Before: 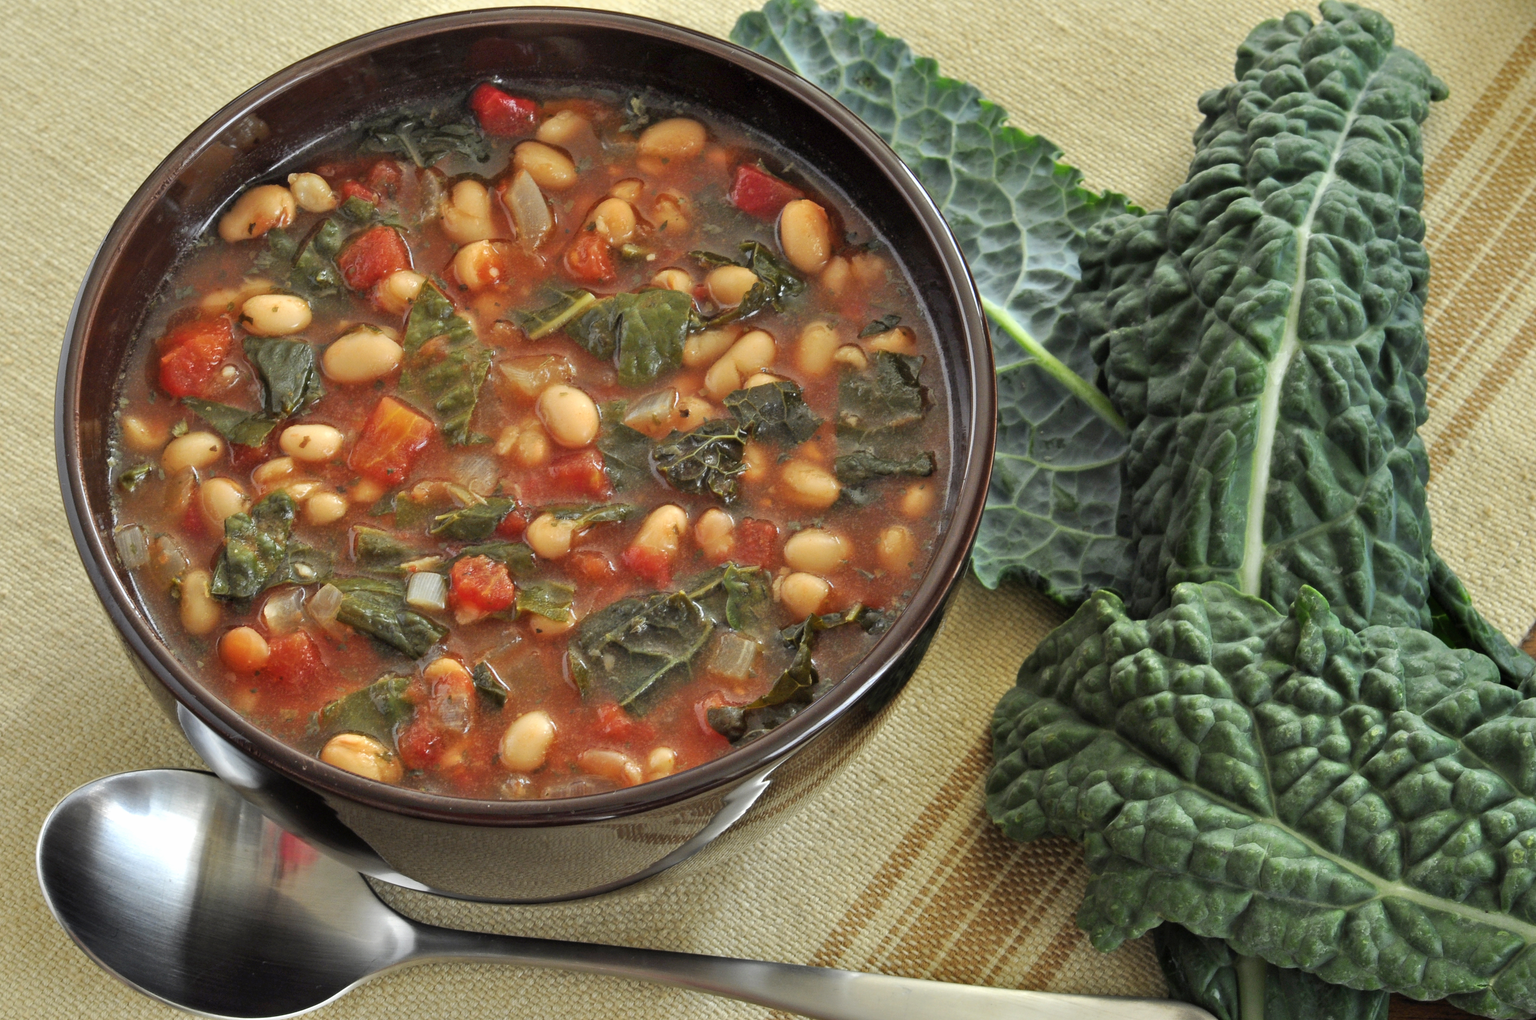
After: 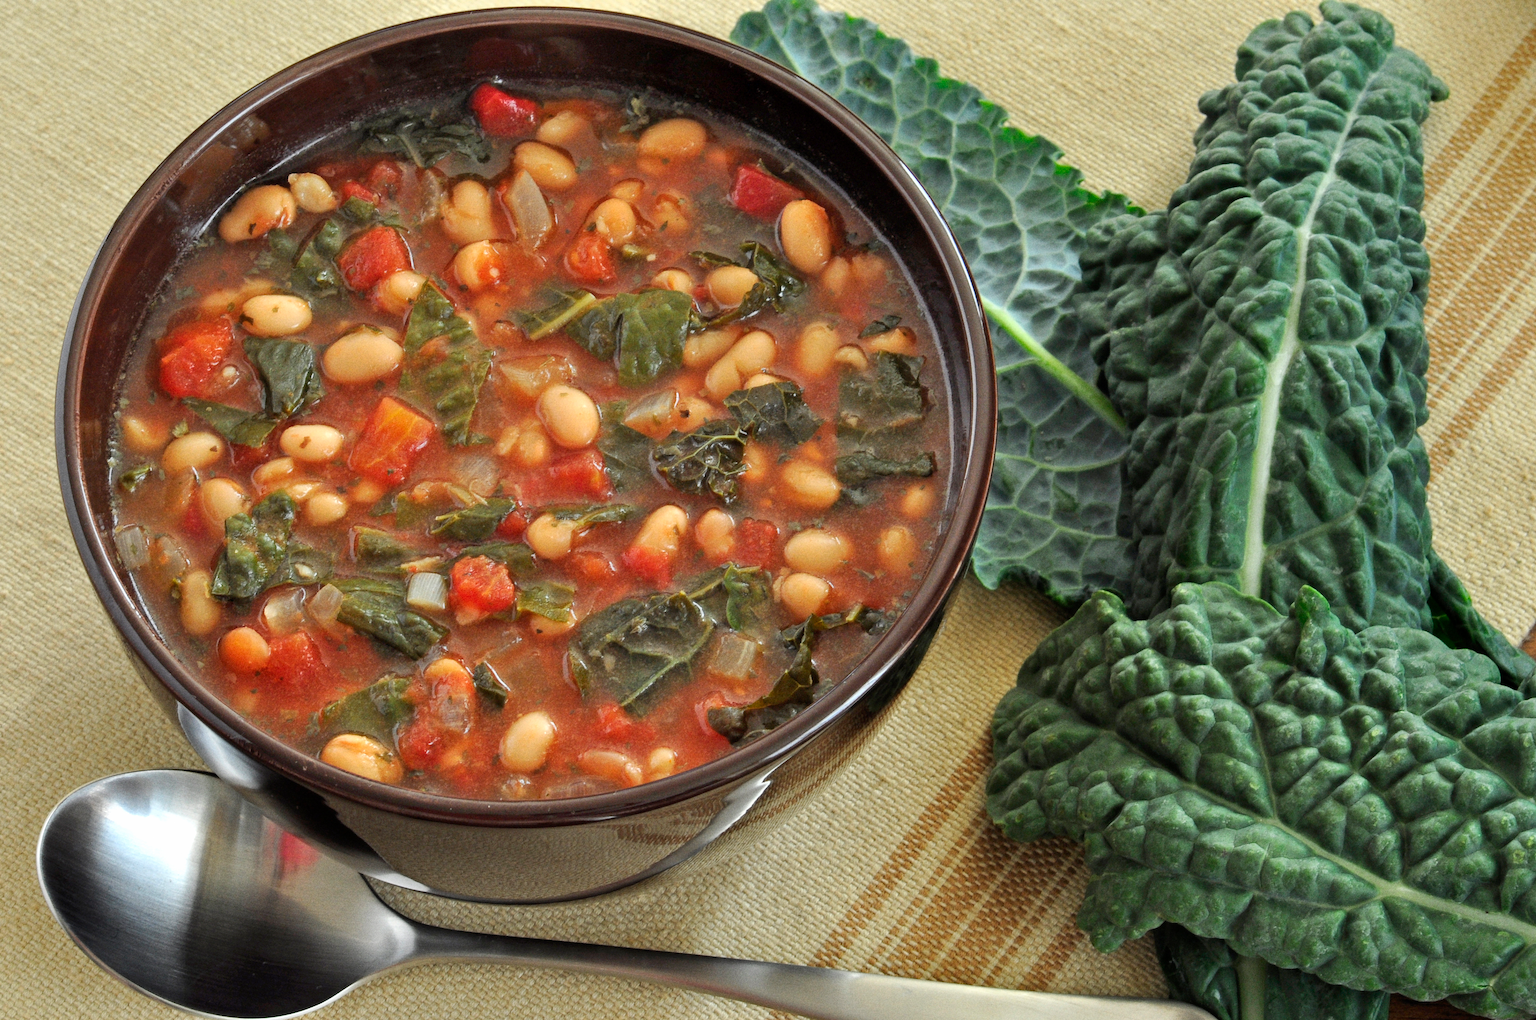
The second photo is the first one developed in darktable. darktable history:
grain: coarseness 7.08 ISO, strength 21.67%, mid-tones bias 59.58%
